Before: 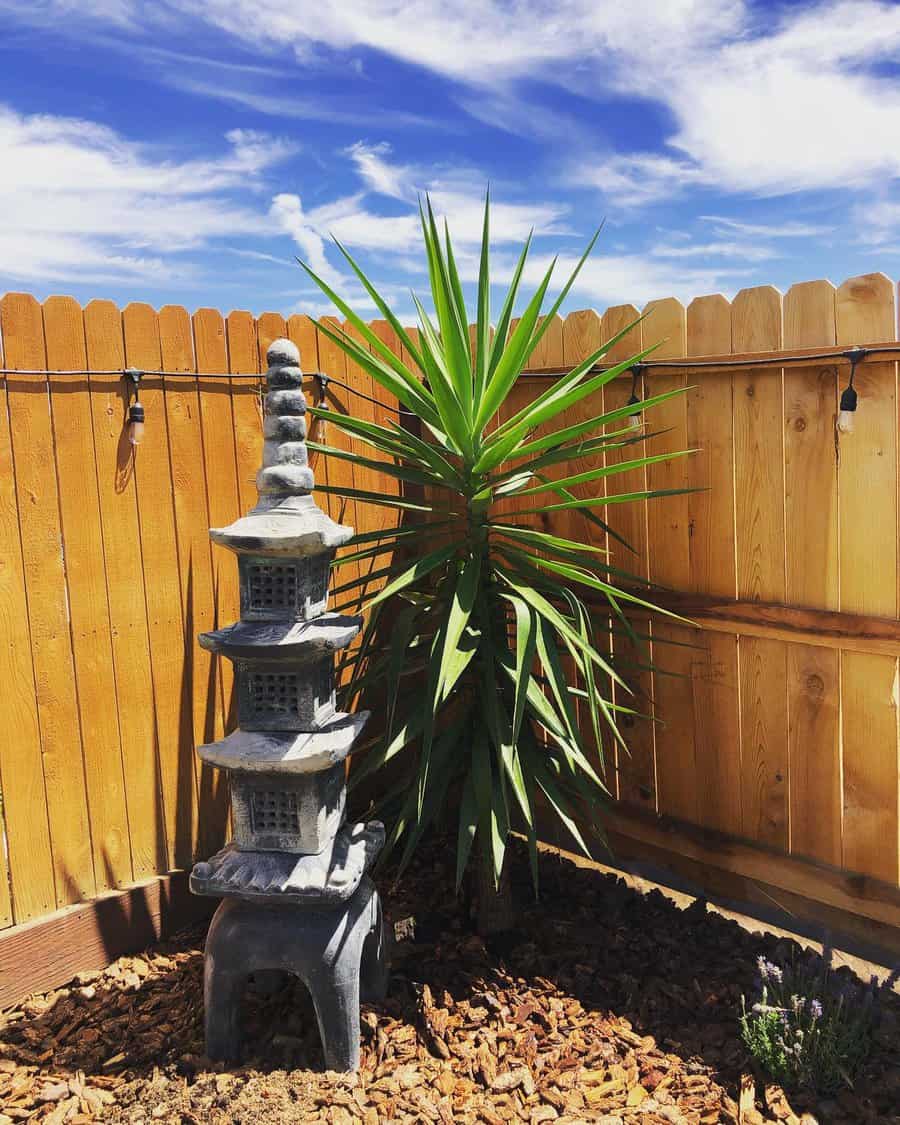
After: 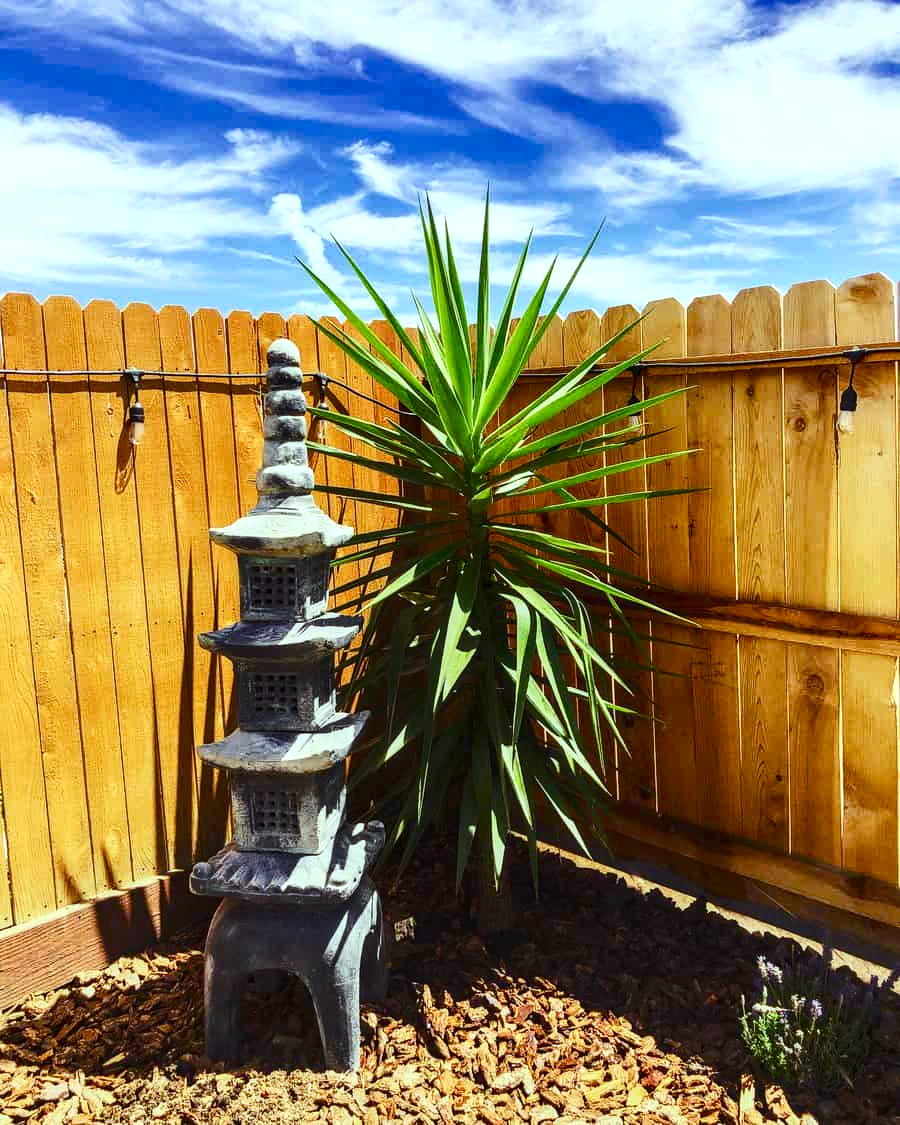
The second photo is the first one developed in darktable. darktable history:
color balance rgb: power › chroma 0.318%, power › hue 23.86°, highlights gain › luminance 20.142%, highlights gain › chroma 2.83%, highlights gain › hue 176.82°, perceptual saturation grading › global saturation 20%, perceptual saturation grading › highlights -25.132%, perceptual saturation grading › shadows 49.579%
contrast brightness saturation: contrast 0.218
local contrast: detail 130%
